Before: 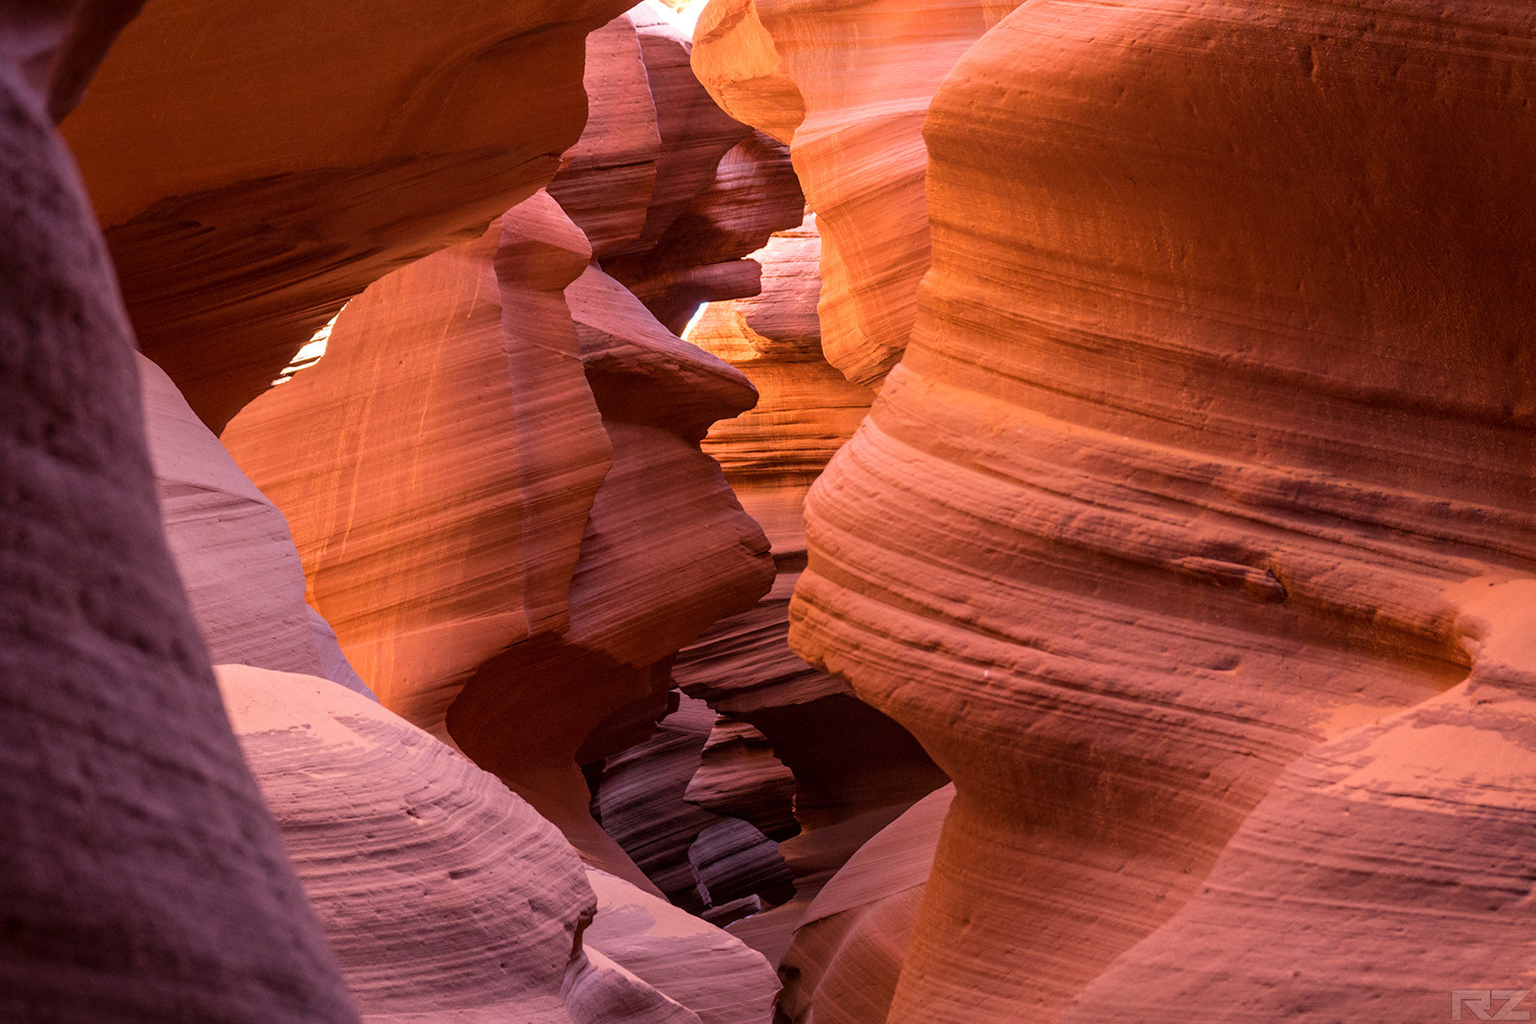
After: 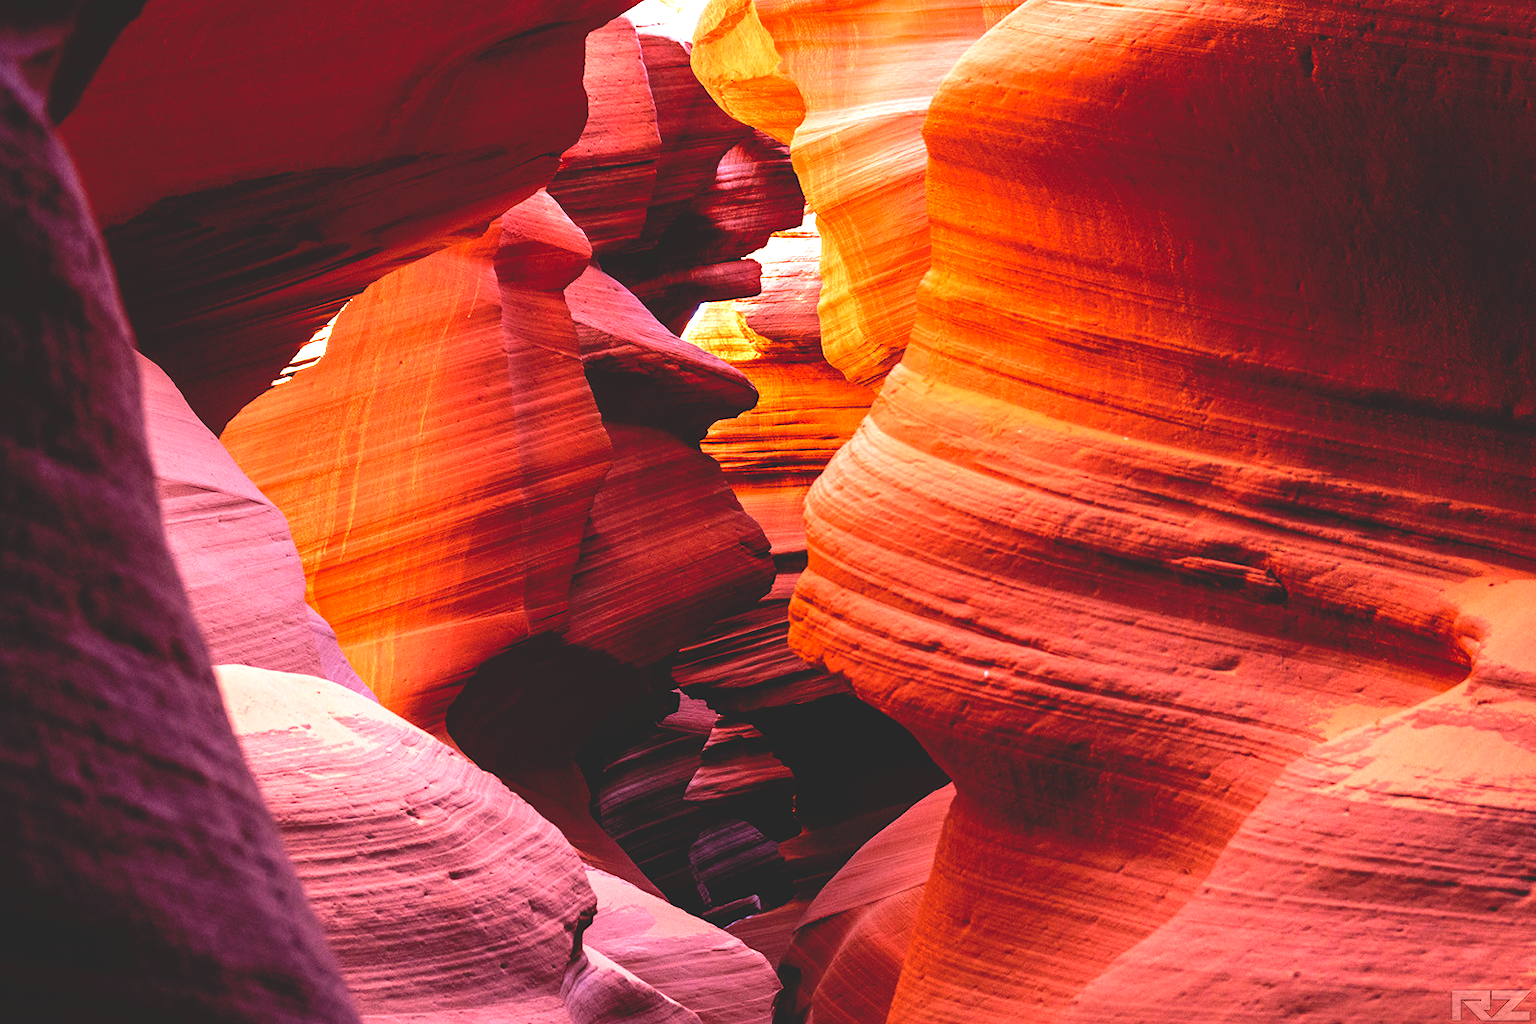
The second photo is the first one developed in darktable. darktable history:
exposure: black level correction 0.011, exposure 1.086 EV, compensate exposure bias true, compensate highlight preservation false
contrast equalizer: y [[0.5, 0.5, 0.472, 0.5, 0.5, 0.5], [0.5 ×6], [0.5 ×6], [0 ×6], [0 ×6]]
base curve: curves: ch0 [(0, 0.02) (0.083, 0.036) (1, 1)], preserve colors none
